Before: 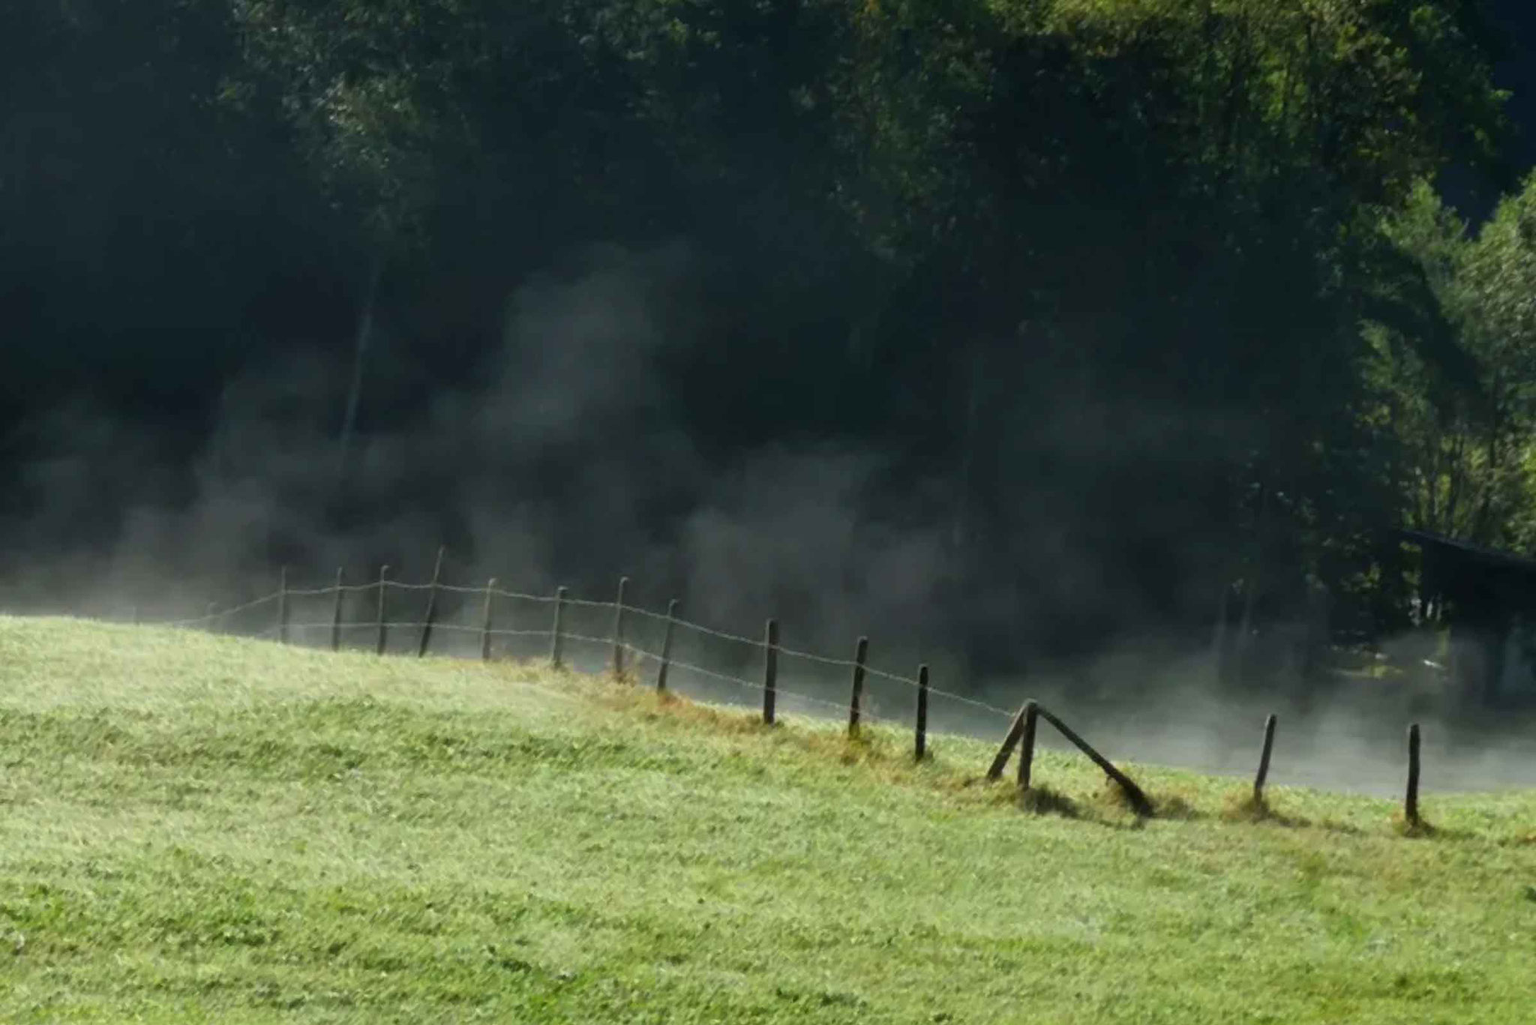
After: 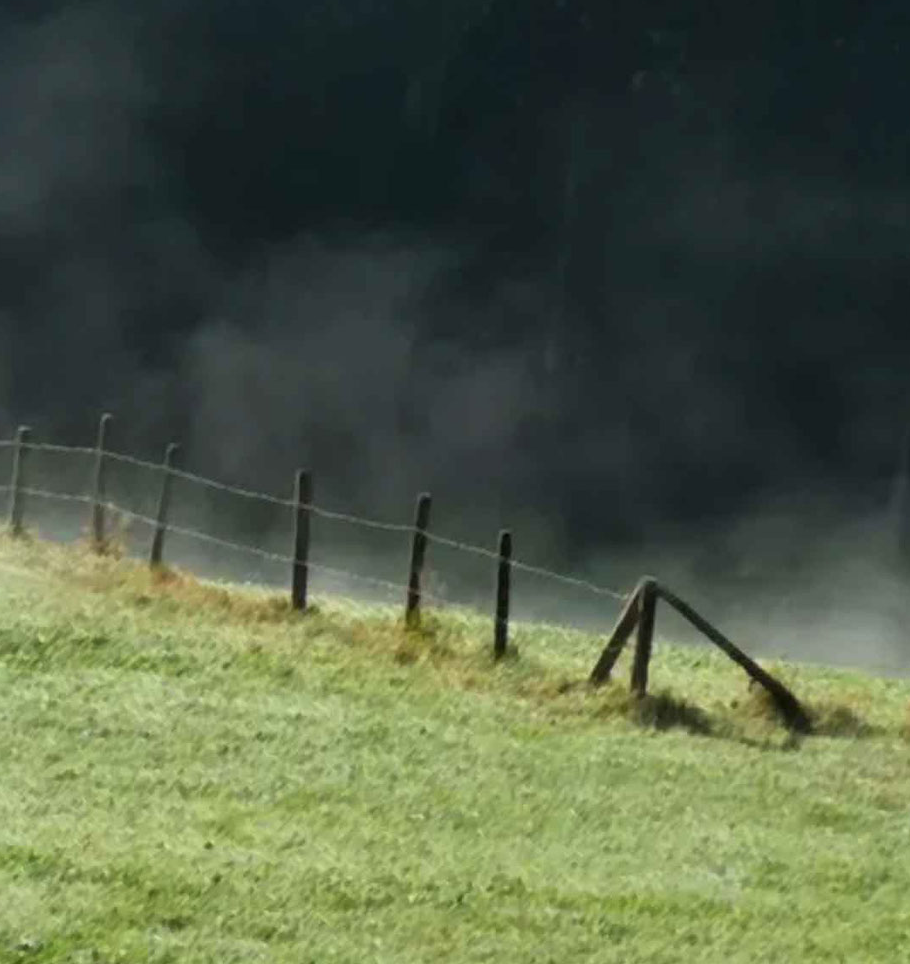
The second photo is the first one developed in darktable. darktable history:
crop: left 35.477%, top 26.078%, right 20.077%, bottom 3.361%
contrast brightness saturation: saturation -0.064
